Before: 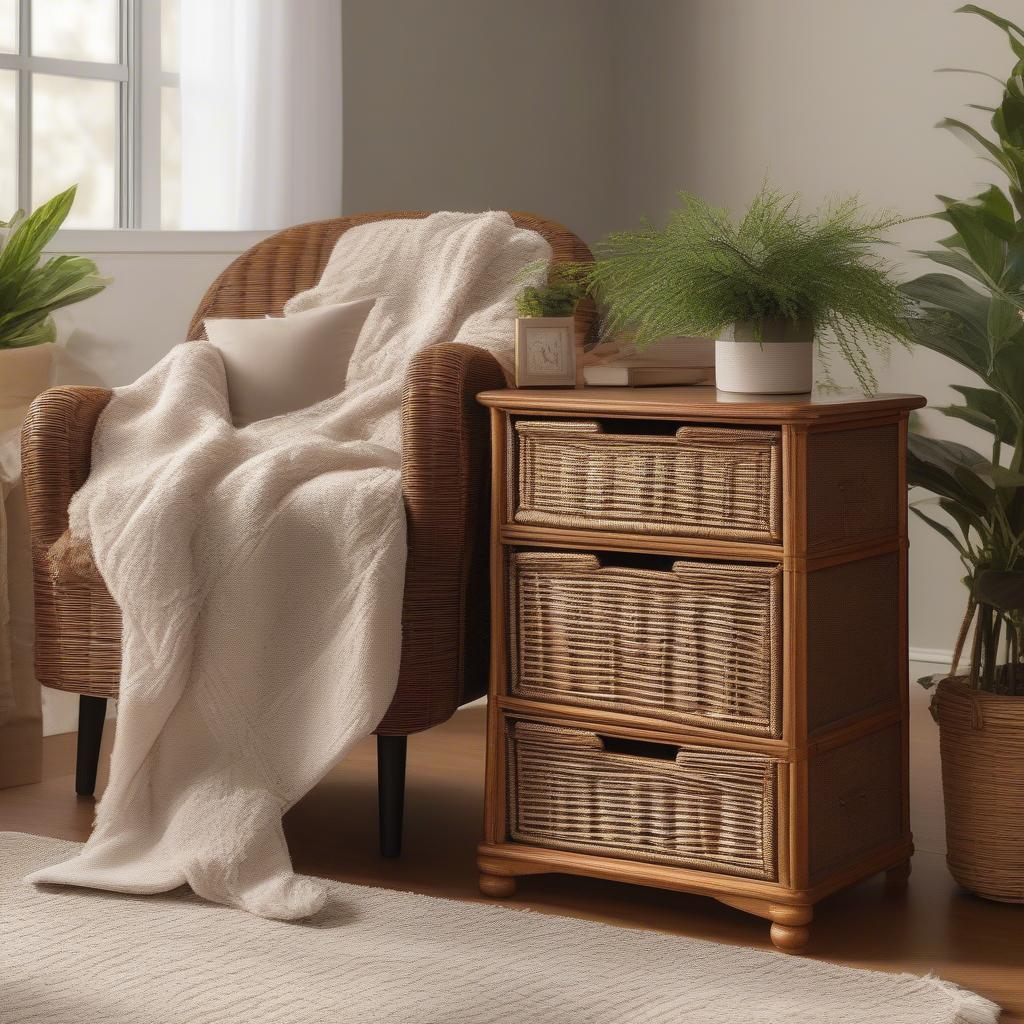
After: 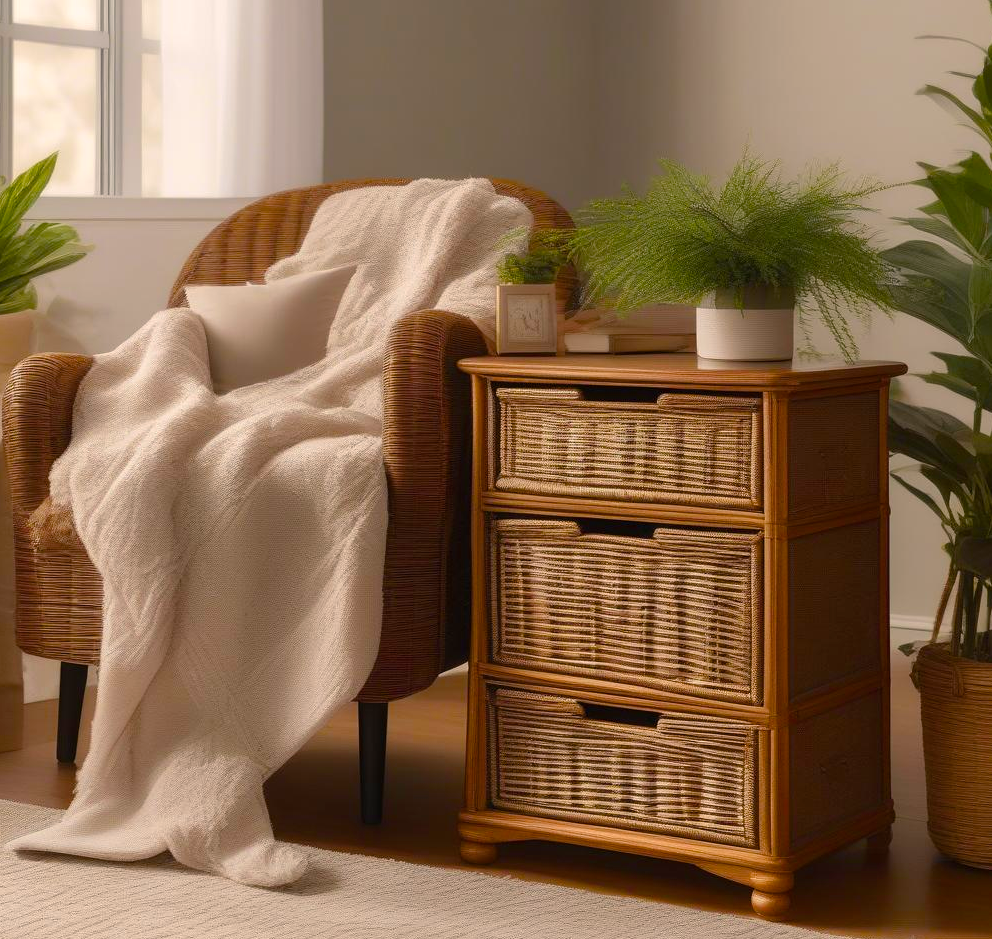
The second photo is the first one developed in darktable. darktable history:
color balance rgb: highlights gain › chroma 2.98%, highlights gain › hue 60.24°, perceptual saturation grading › global saturation 20%, perceptual saturation grading › highlights -25.487%, perceptual saturation grading › shadows 26.206%, global vibrance 22.462%
crop: left 1.862%, top 3.266%, right 1.206%, bottom 4.953%
